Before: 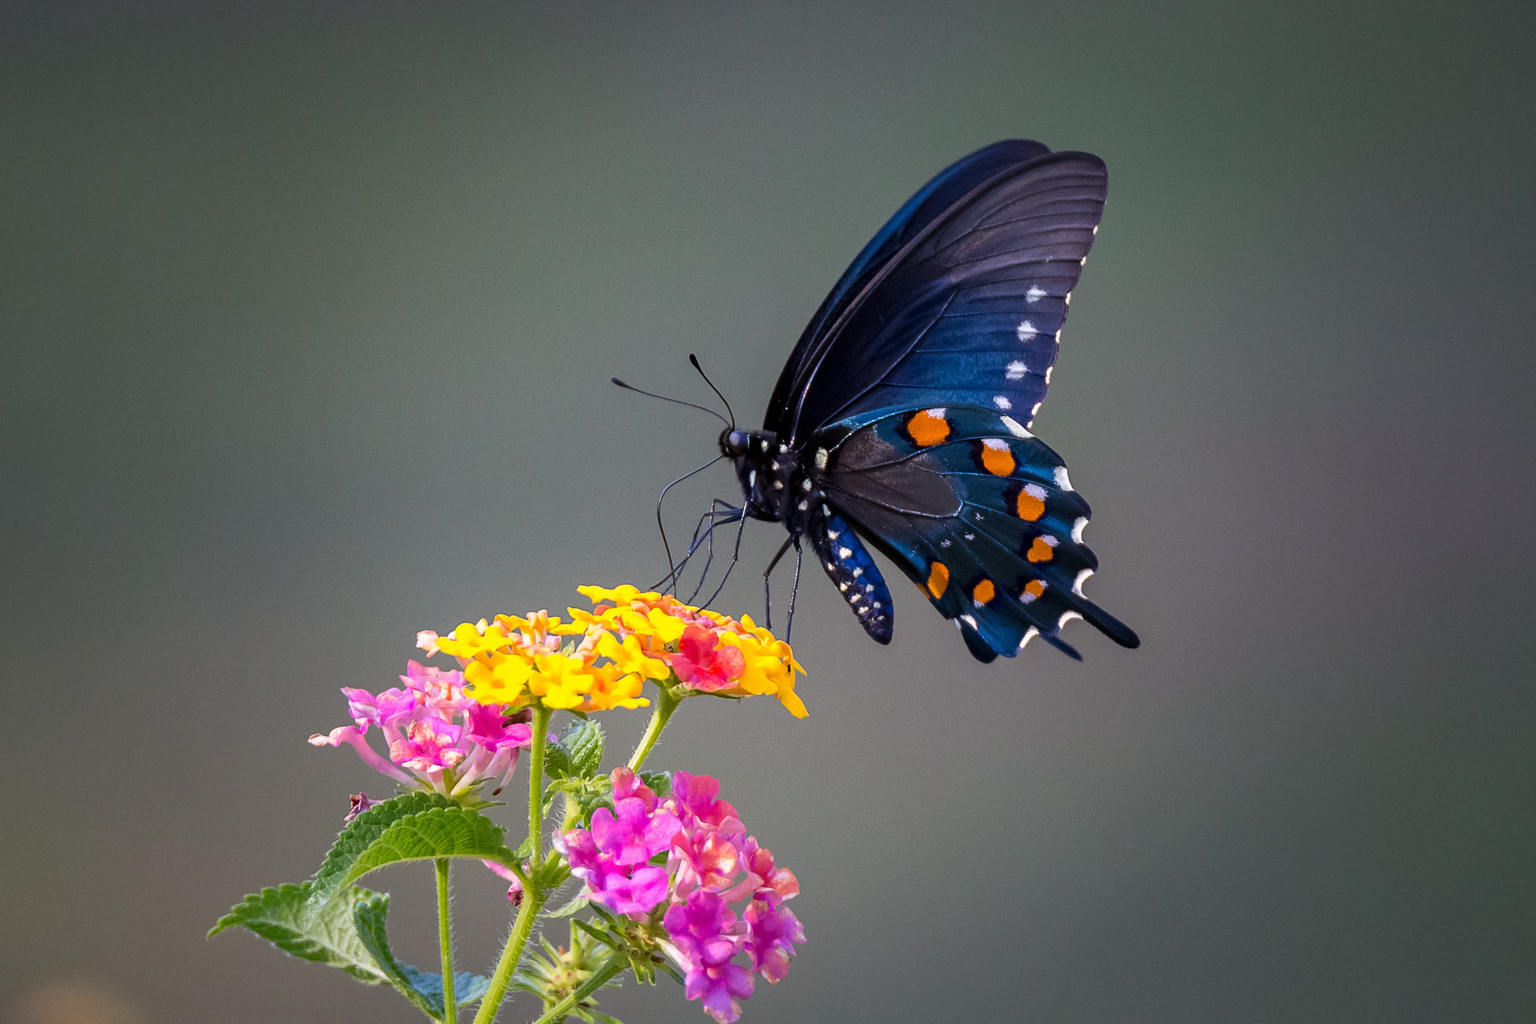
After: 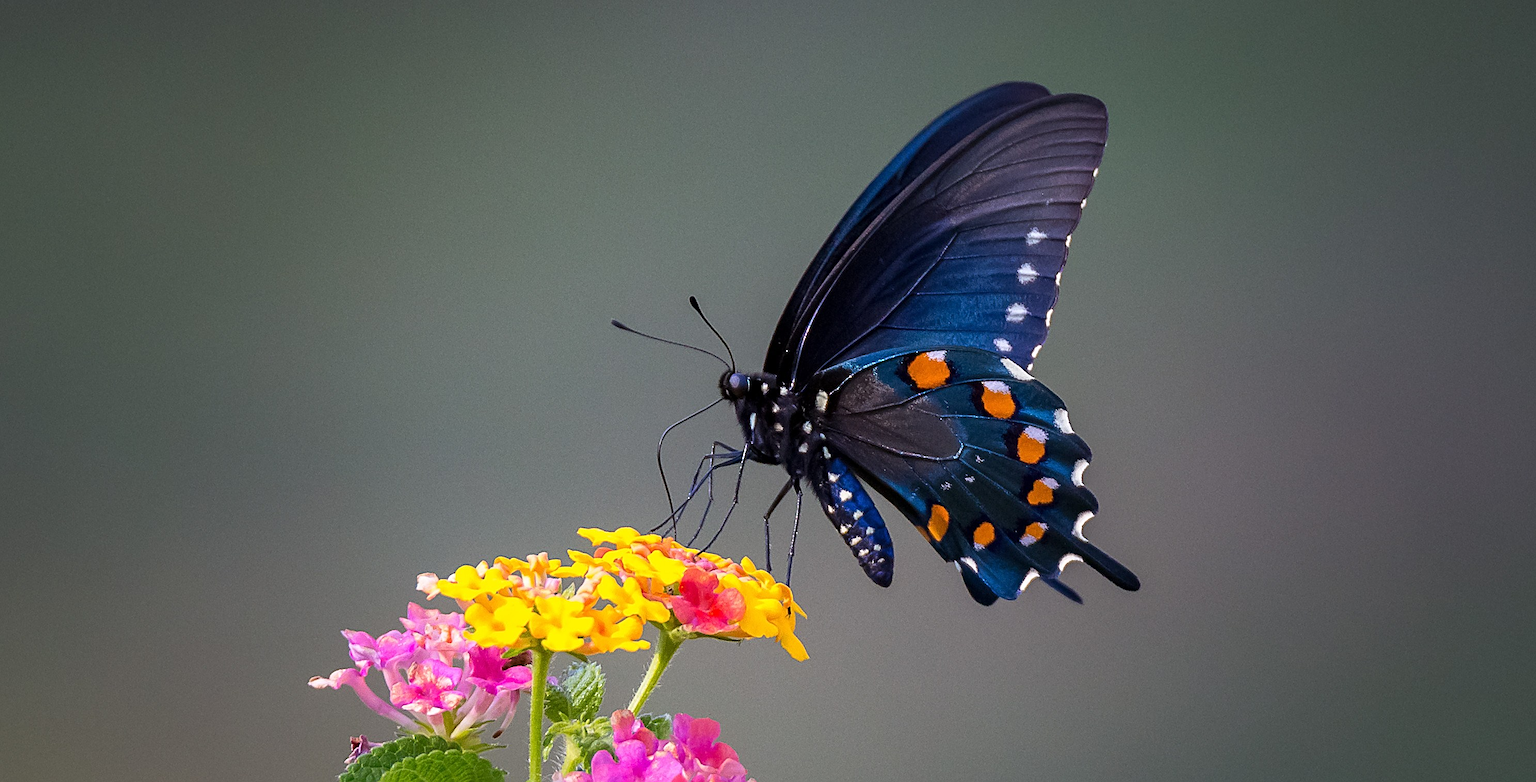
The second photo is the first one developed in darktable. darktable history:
sharpen: on, module defaults
crop: top 5.668%, bottom 17.918%
